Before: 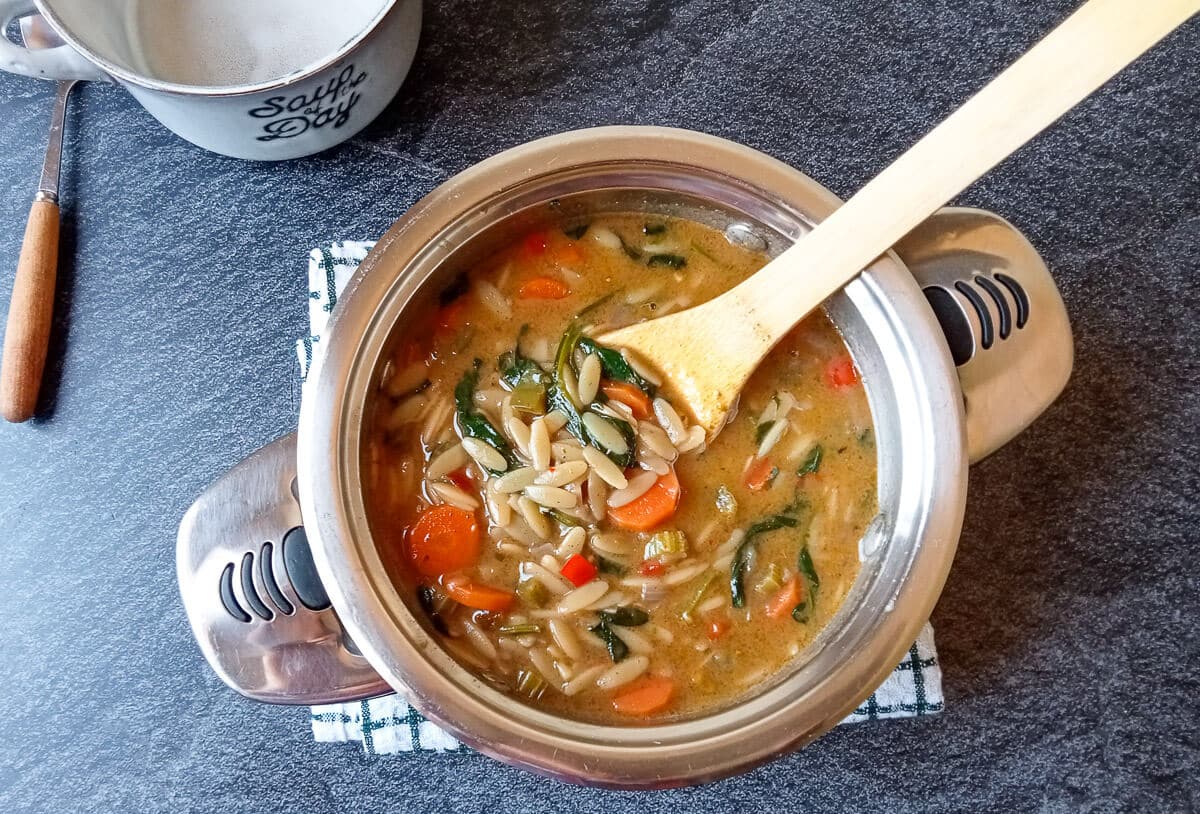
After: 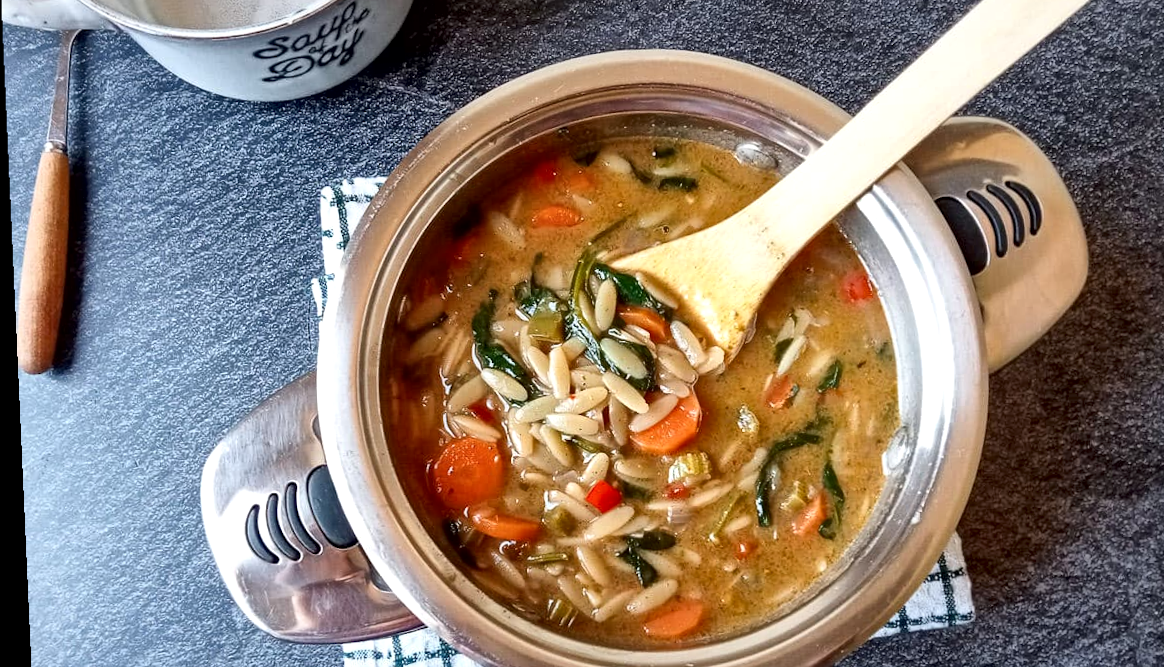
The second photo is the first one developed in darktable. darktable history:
local contrast: mode bilateral grid, contrast 20, coarseness 50, detail 171%, midtone range 0.2
rotate and perspective: rotation -2.56°, automatic cropping off
crop and rotate: angle 0.03°, top 11.643%, right 5.651%, bottom 11.189%
shadows and highlights: radius 337.17, shadows 29.01, soften with gaussian
